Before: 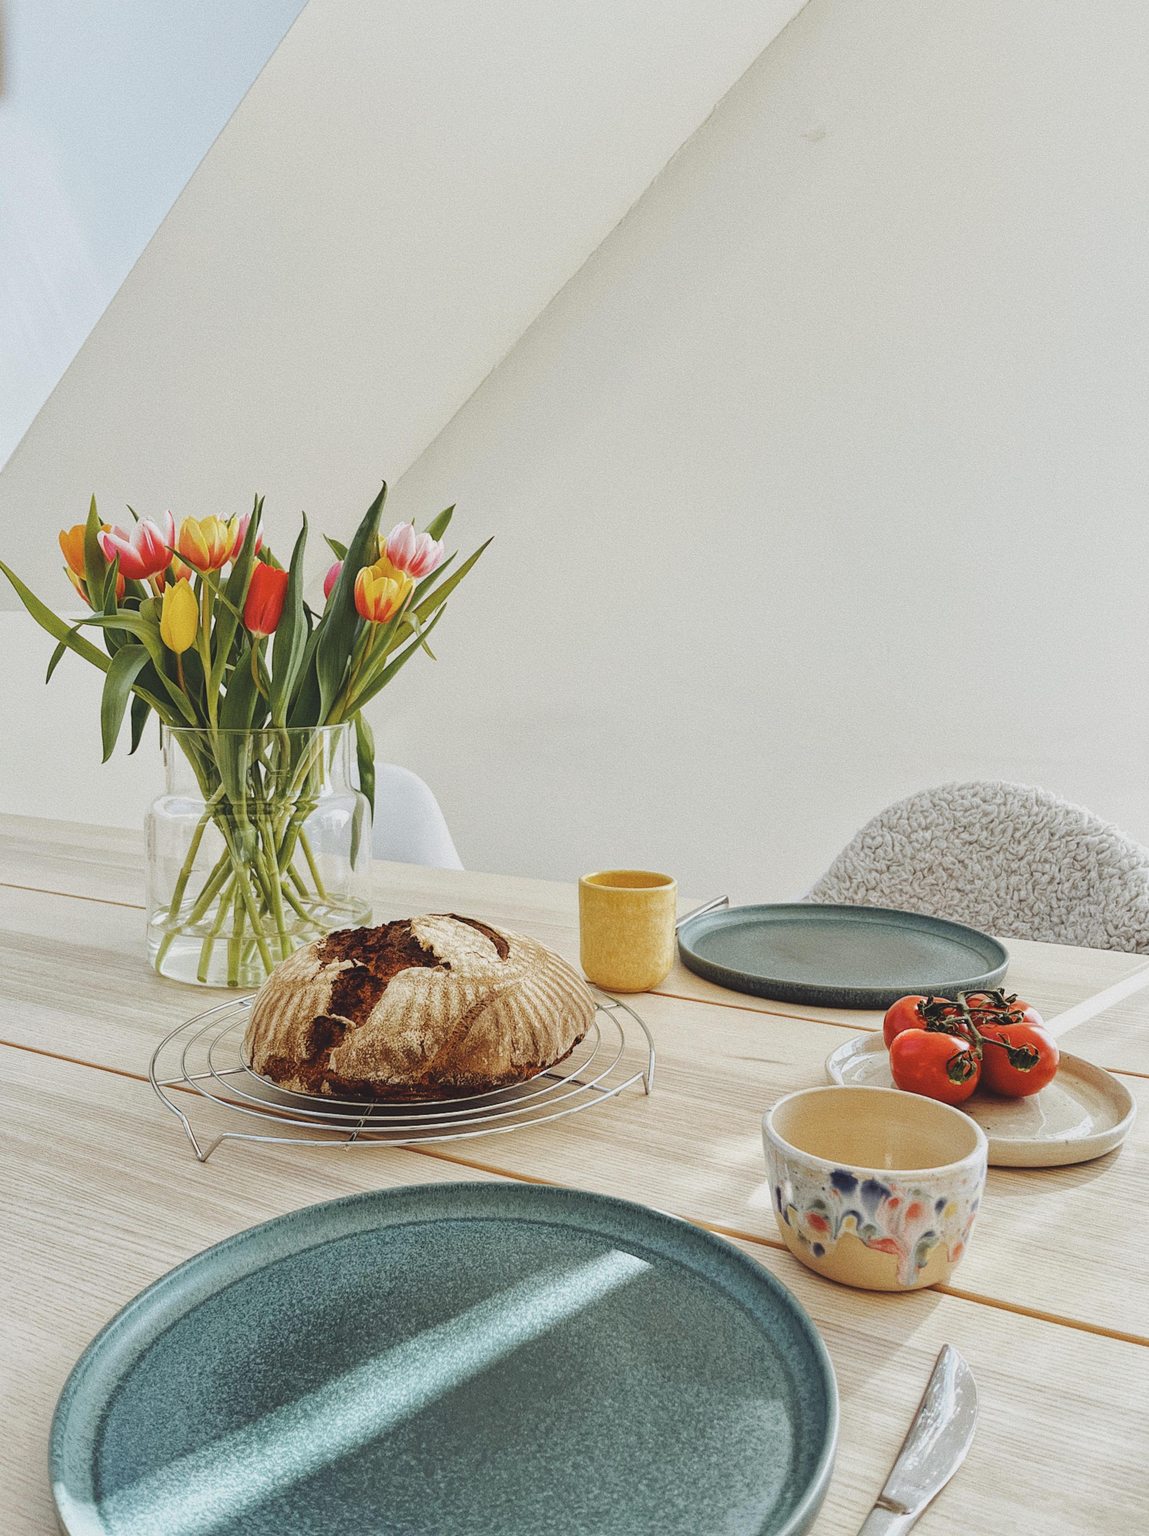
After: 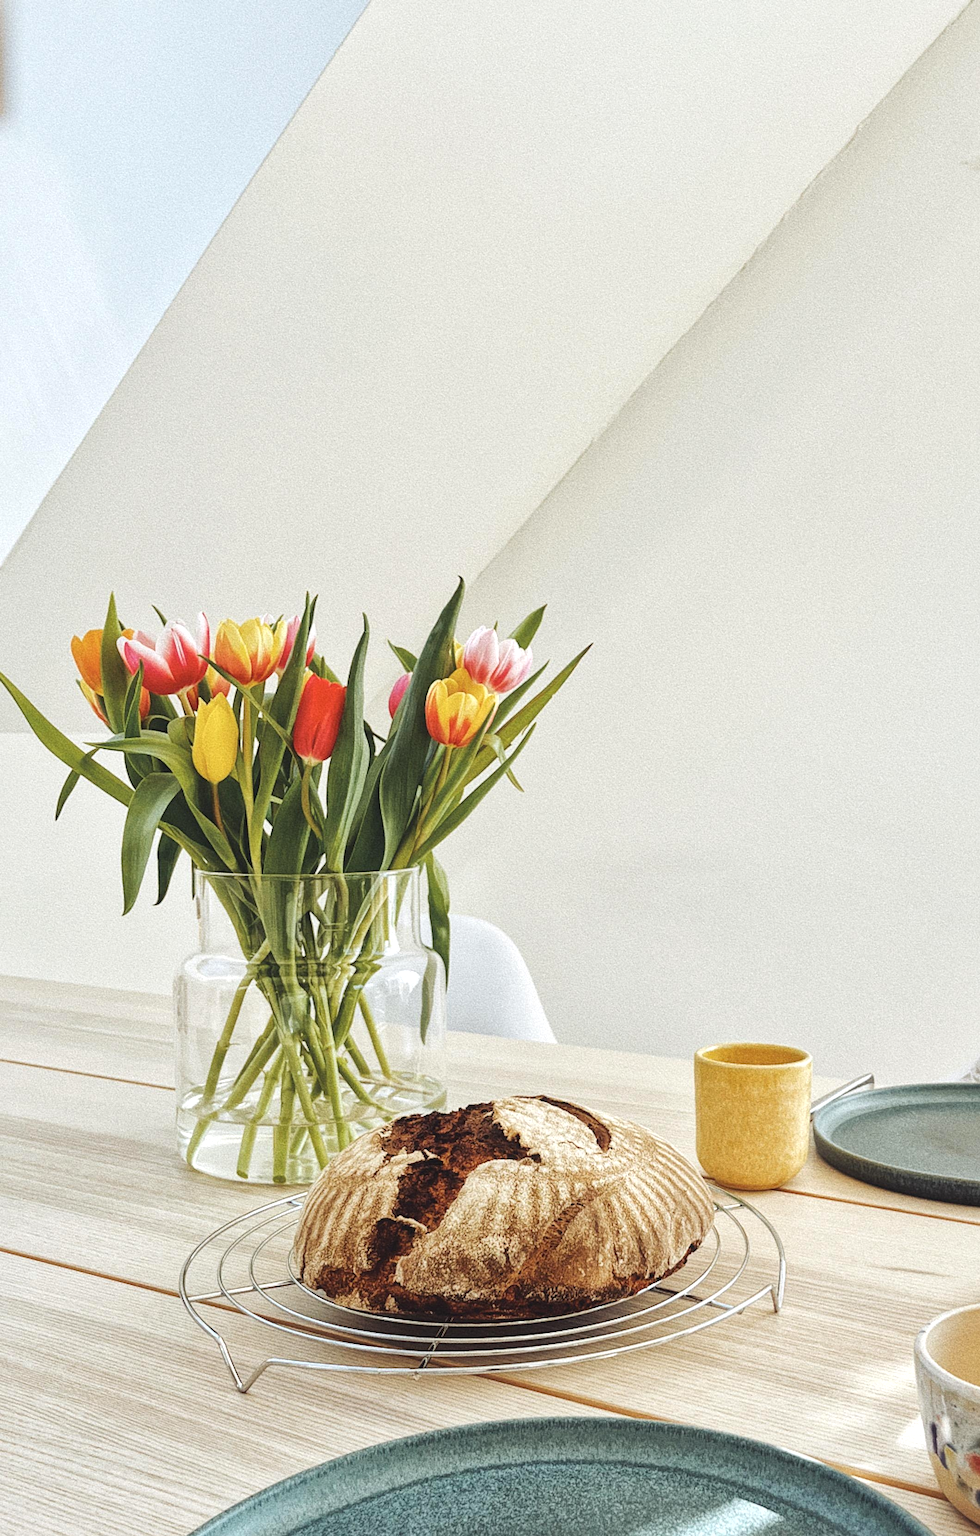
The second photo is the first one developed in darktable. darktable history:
local contrast: mode bilateral grid, contrast 20, coarseness 49, detail 120%, midtone range 0.2
tone equalizer: -8 EV -0.455 EV, -7 EV -0.365 EV, -6 EV -0.35 EV, -5 EV -0.201 EV, -3 EV 0.19 EV, -2 EV 0.349 EV, -1 EV 0.389 EV, +0 EV 0.397 EV
crop: right 28.809%, bottom 16.559%
